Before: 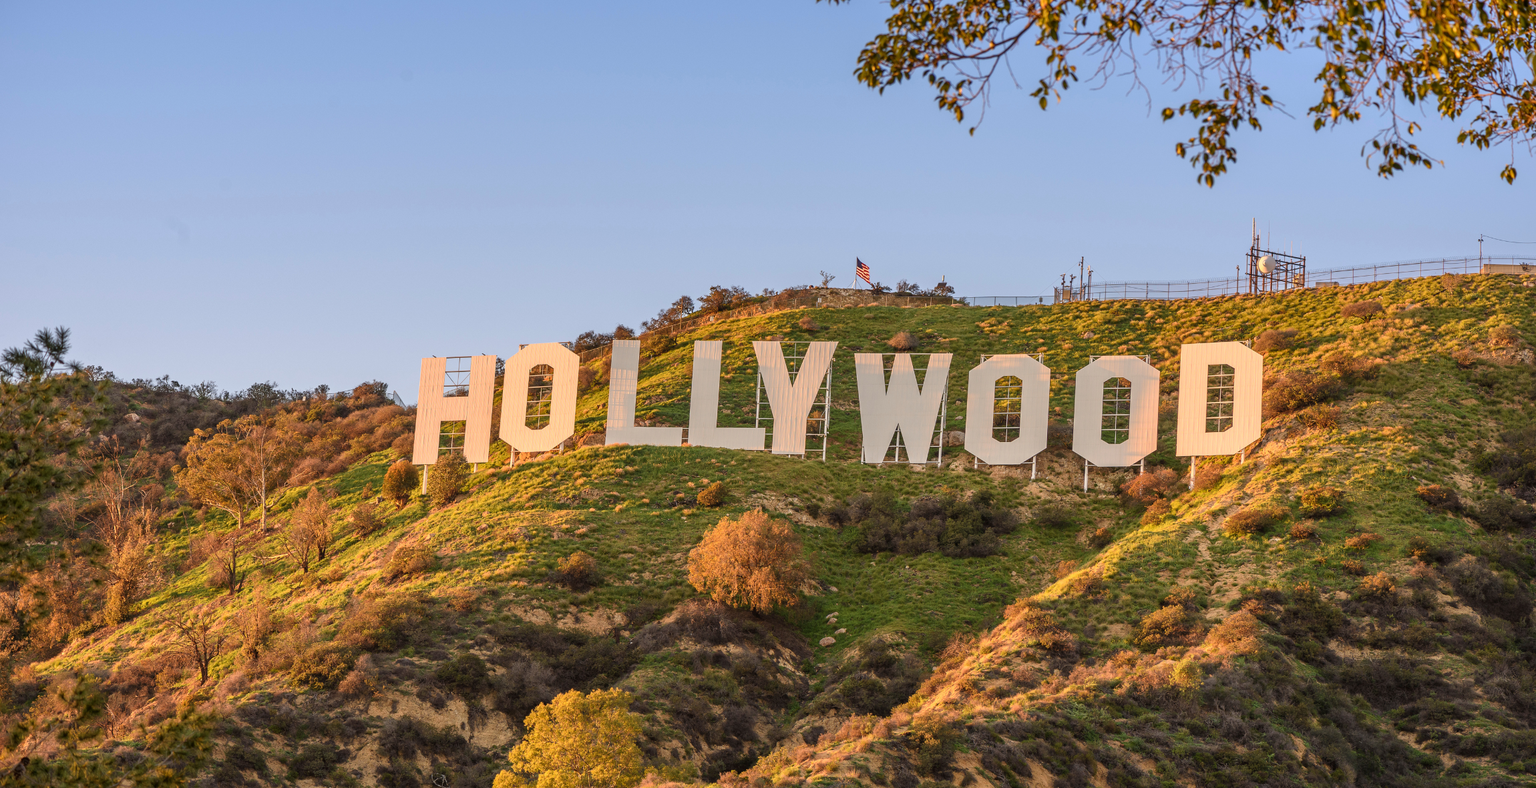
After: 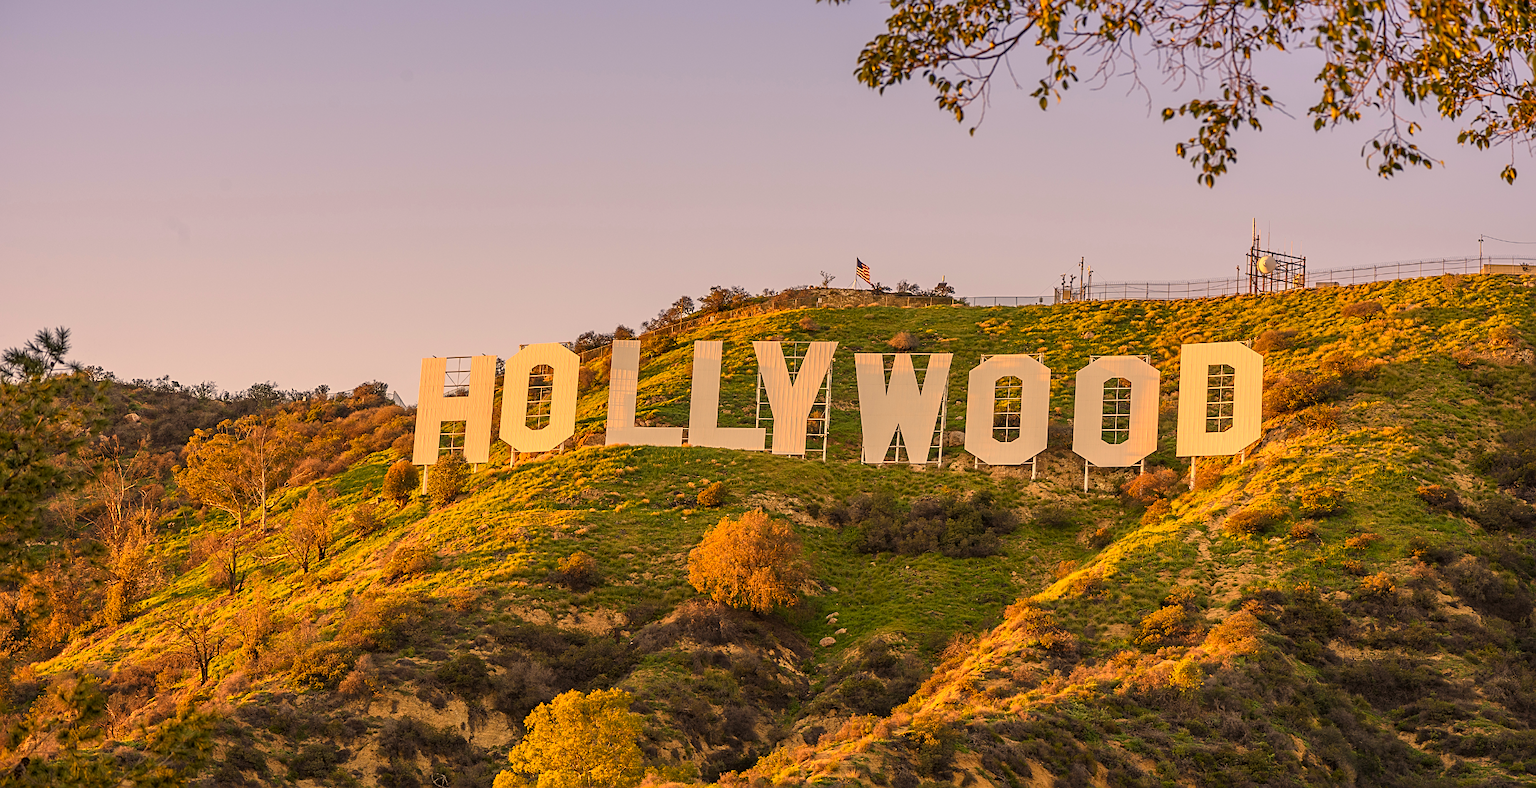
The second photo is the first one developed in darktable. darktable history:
sharpen: on, module defaults
color correction: highlights a* 15, highlights b* 31.55
